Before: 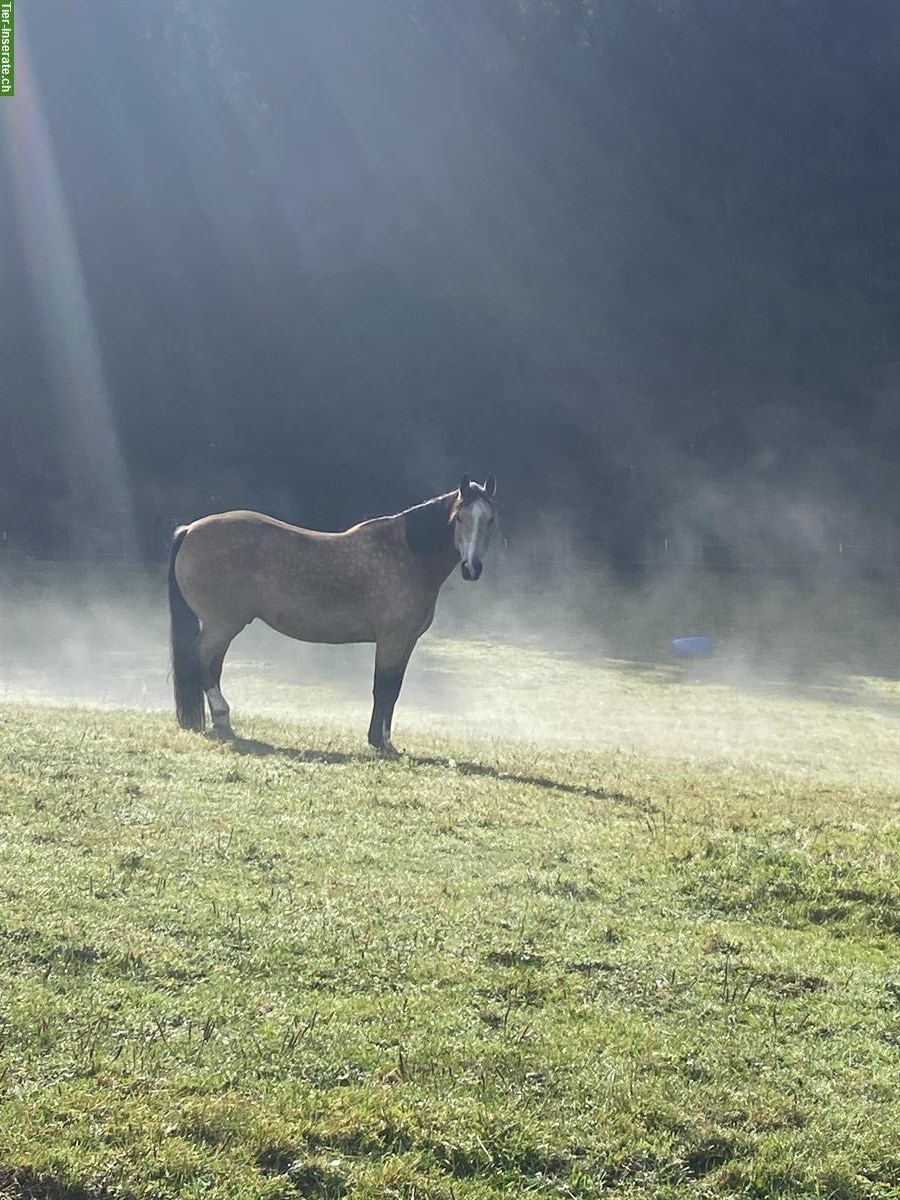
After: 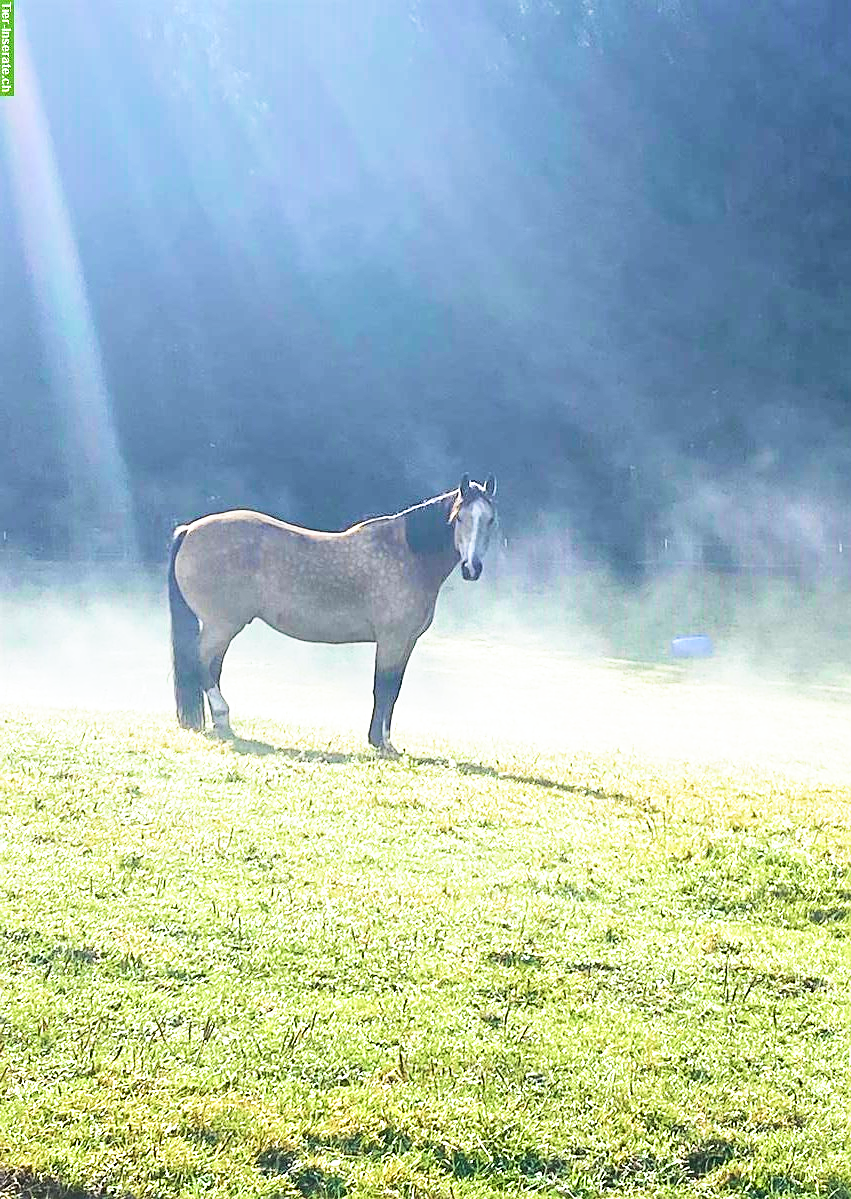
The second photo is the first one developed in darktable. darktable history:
base curve: curves: ch0 [(0, 0) (0.495, 0.917) (1, 1)], preserve colors none
crop and rotate: left 0%, right 5.408%
local contrast: mode bilateral grid, contrast 10, coarseness 26, detail 112%, midtone range 0.2
sharpen: on, module defaults
exposure: compensate exposure bias true, compensate highlight preservation false
tone curve: curves: ch0 [(0, 0) (0.126, 0.086) (0.338, 0.307) (0.494, 0.531) (0.703, 0.762) (1, 1)]; ch1 [(0, 0) (0.346, 0.324) (0.45, 0.426) (0.5, 0.5) (0.522, 0.517) (0.55, 0.578) (1, 1)]; ch2 [(0, 0) (0.44, 0.424) (0.501, 0.499) (0.554, 0.554) (0.622, 0.667) (0.707, 0.746) (1, 1)], color space Lab, independent channels, preserve colors none
velvia: strength 44.76%
